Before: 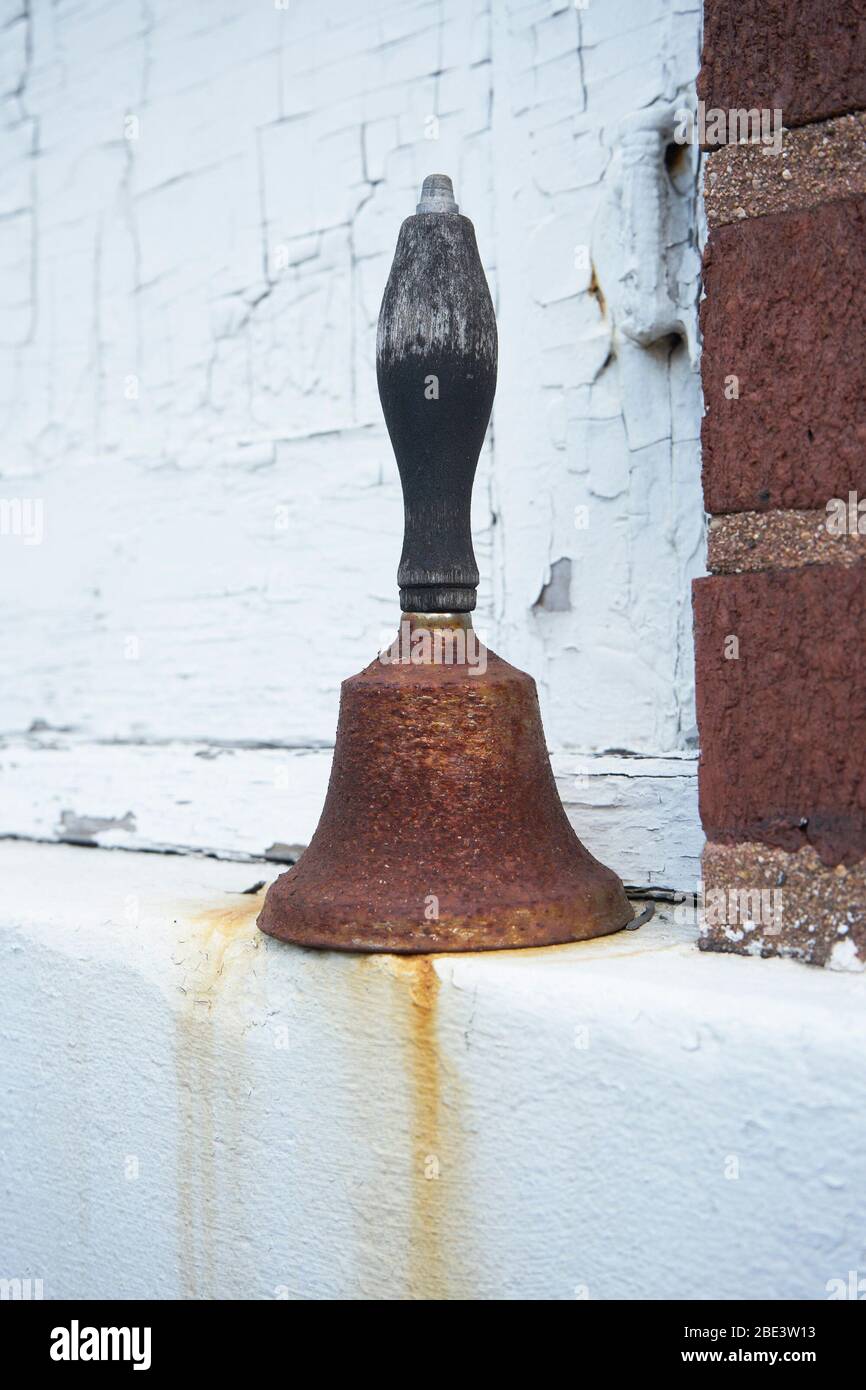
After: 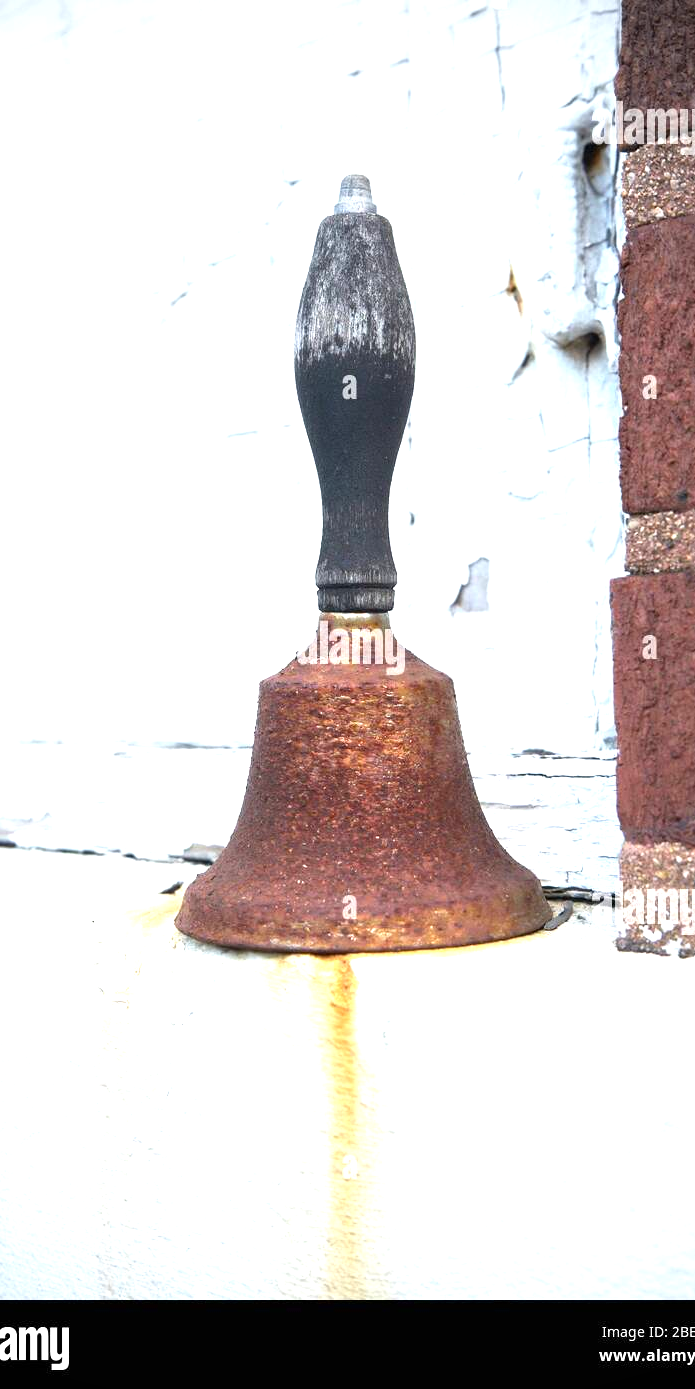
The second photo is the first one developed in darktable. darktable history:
crop and rotate: left 9.533%, right 10.146%
exposure: exposure 1.093 EV, compensate highlight preservation false
vignetting: fall-off start 97.14%, width/height ratio 1.183
